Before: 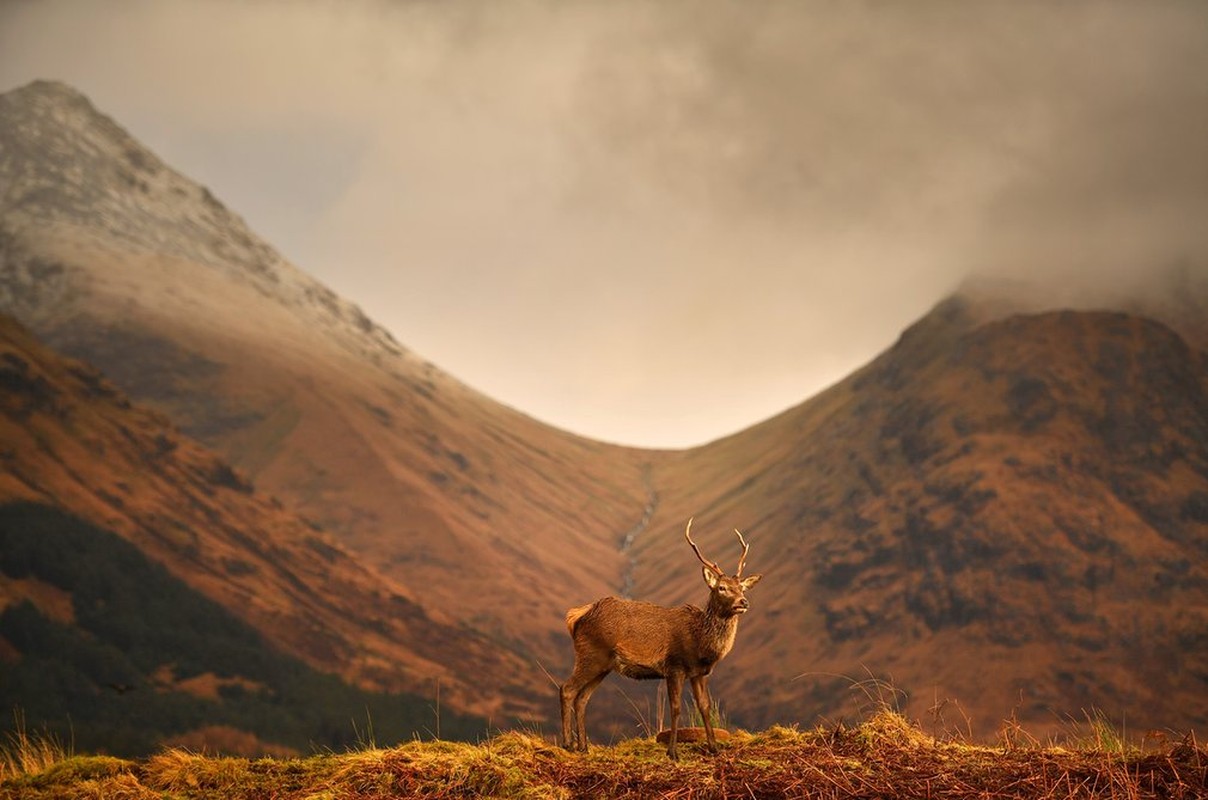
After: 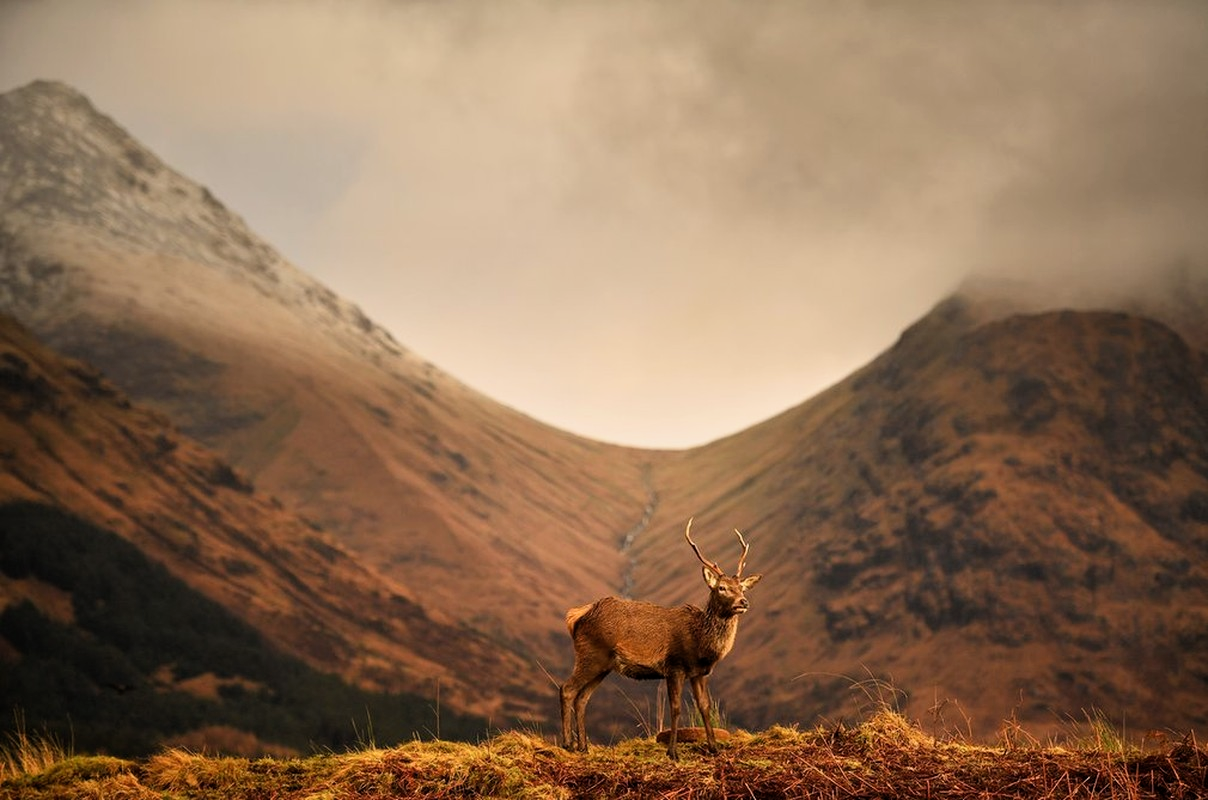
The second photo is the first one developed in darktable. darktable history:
filmic rgb: middle gray luminance 21.5%, black relative exposure -14.02 EV, white relative exposure 2.97 EV, target black luminance 0%, hardness 8.82, latitude 60.19%, contrast 1.211, highlights saturation mix 5.04%, shadows ↔ highlights balance 42%
